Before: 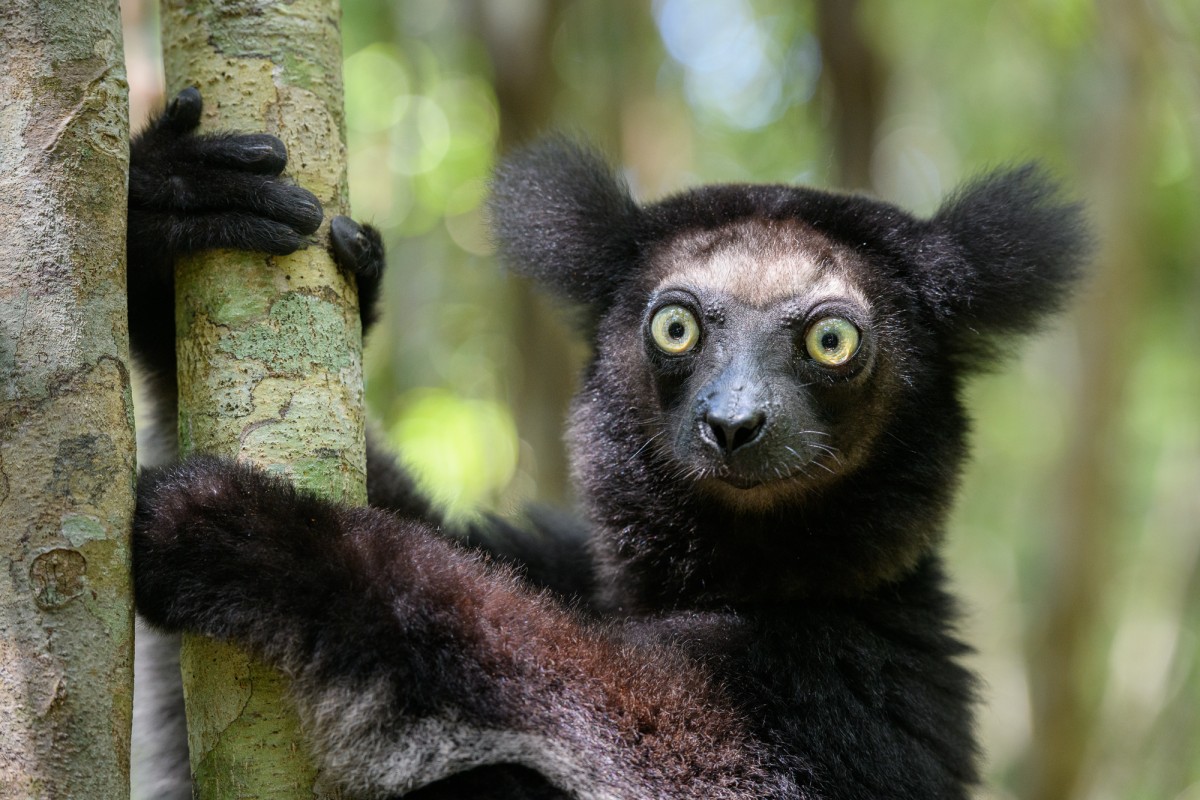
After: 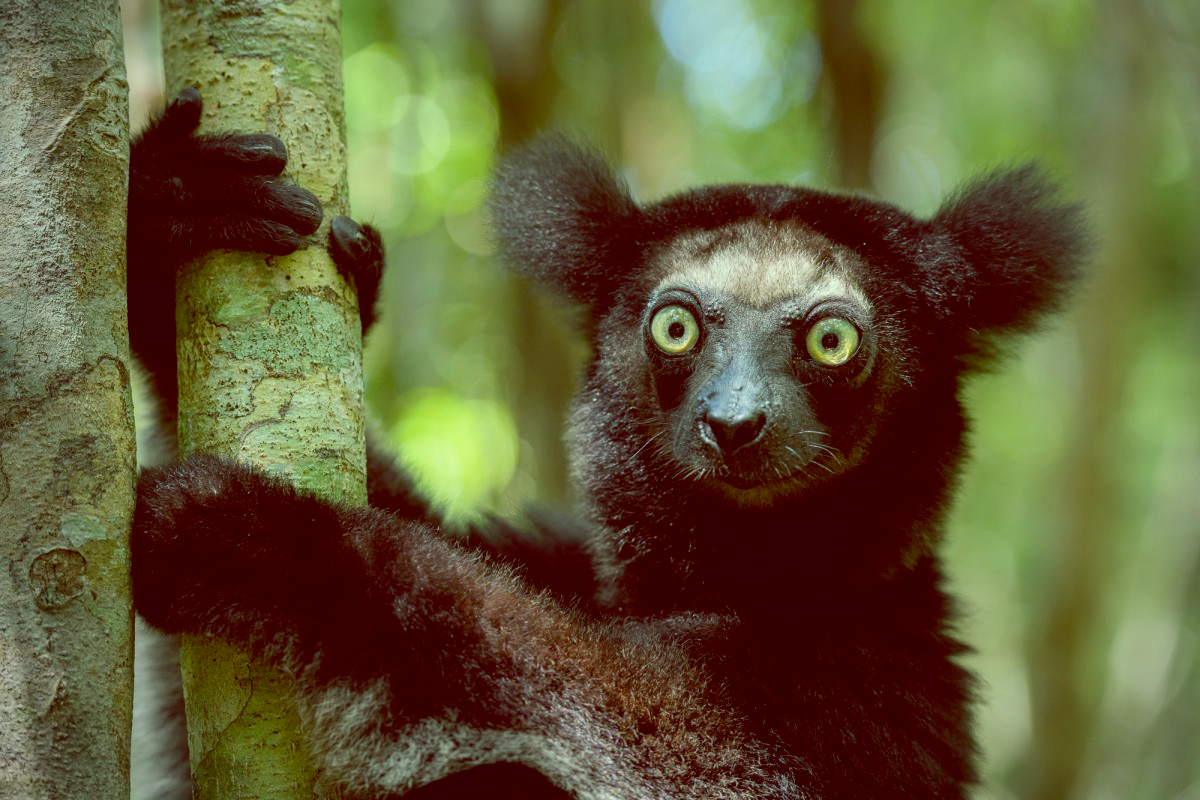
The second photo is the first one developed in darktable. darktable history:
vignetting: fall-off radius 60.92%
color balance: lift [1, 1.015, 0.987, 0.985], gamma [1, 0.959, 1.042, 0.958], gain [0.927, 0.938, 1.072, 0.928], contrast 1.5%
